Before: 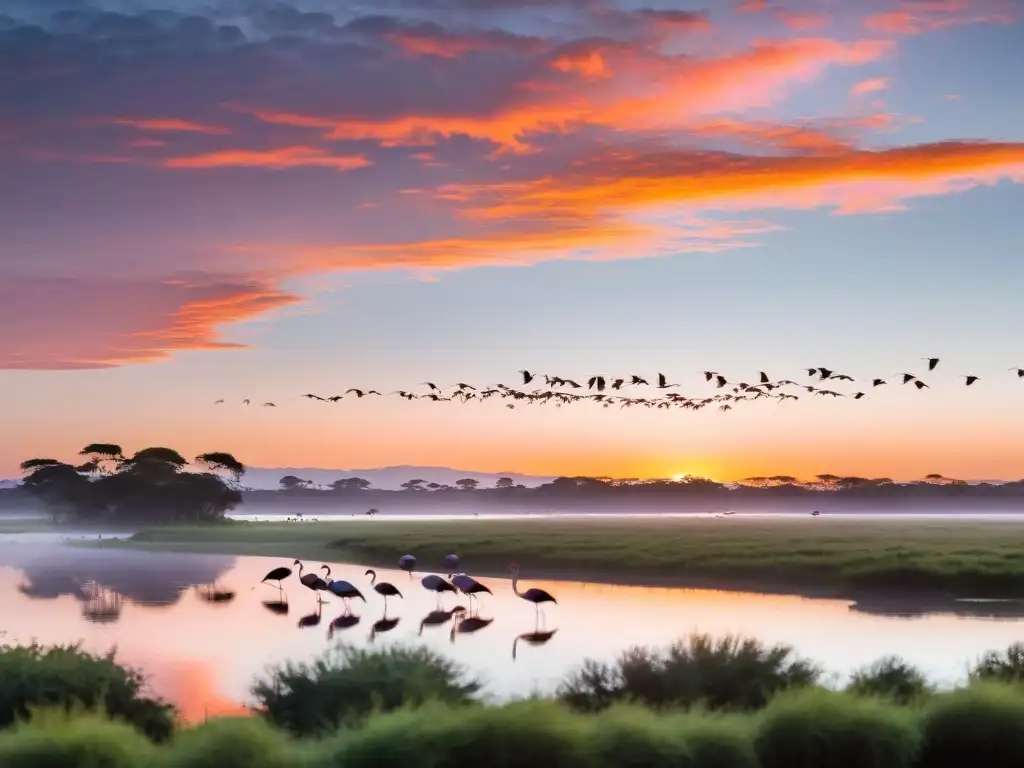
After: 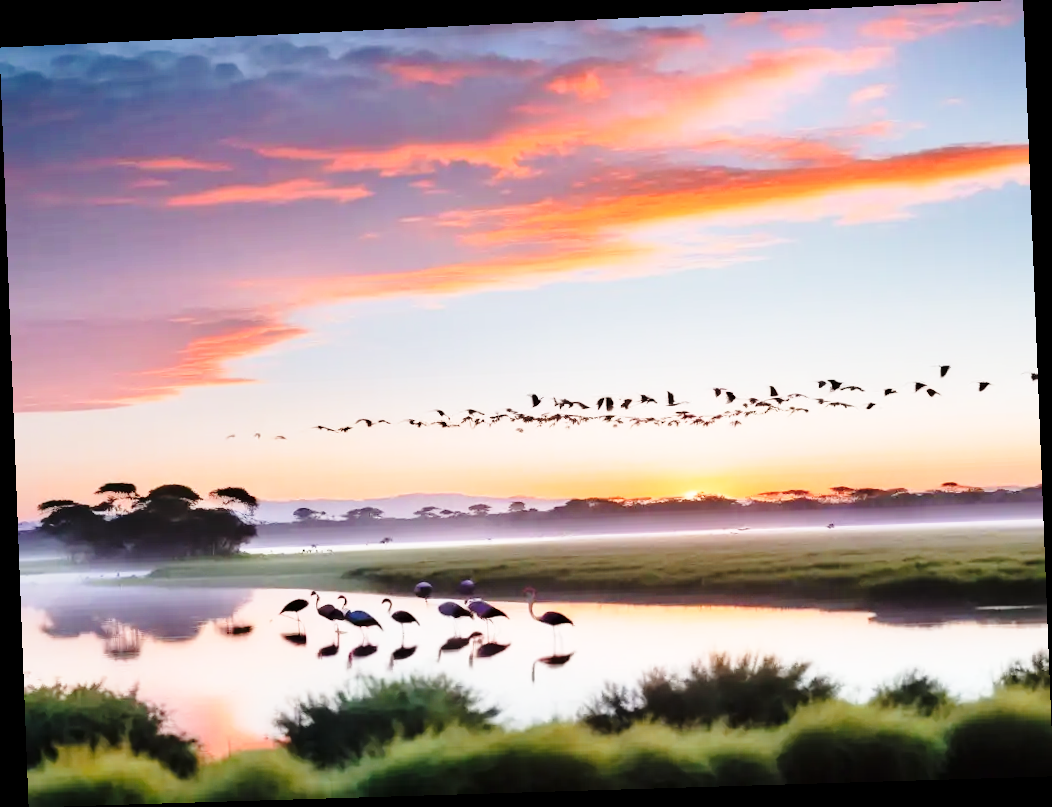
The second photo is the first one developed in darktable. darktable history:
base curve: curves: ch0 [(0, 0) (0.028, 0.03) (0.121, 0.232) (0.46, 0.748) (0.859, 0.968) (1, 1)], preserve colors none
rotate and perspective: rotation -2.22°, lens shift (horizontal) -0.022, automatic cropping off
color zones: curves: ch1 [(0, 0.469) (0.072, 0.457) (0.243, 0.494) (0.429, 0.5) (0.571, 0.5) (0.714, 0.5) (0.857, 0.5) (1, 0.469)]; ch2 [(0, 0.499) (0.143, 0.467) (0.242, 0.436) (0.429, 0.493) (0.571, 0.5) (0.714, 0.5) (0.857, 0.5) (1, 0.499)]
tone curve: curves: ch0 [(0, 0) (0.08, 0.056) (0.4, 0.4) (0.6, 0.612) (0.92, 0.924) (1, 1)], color space Lab, linked channels, preserve colors none
